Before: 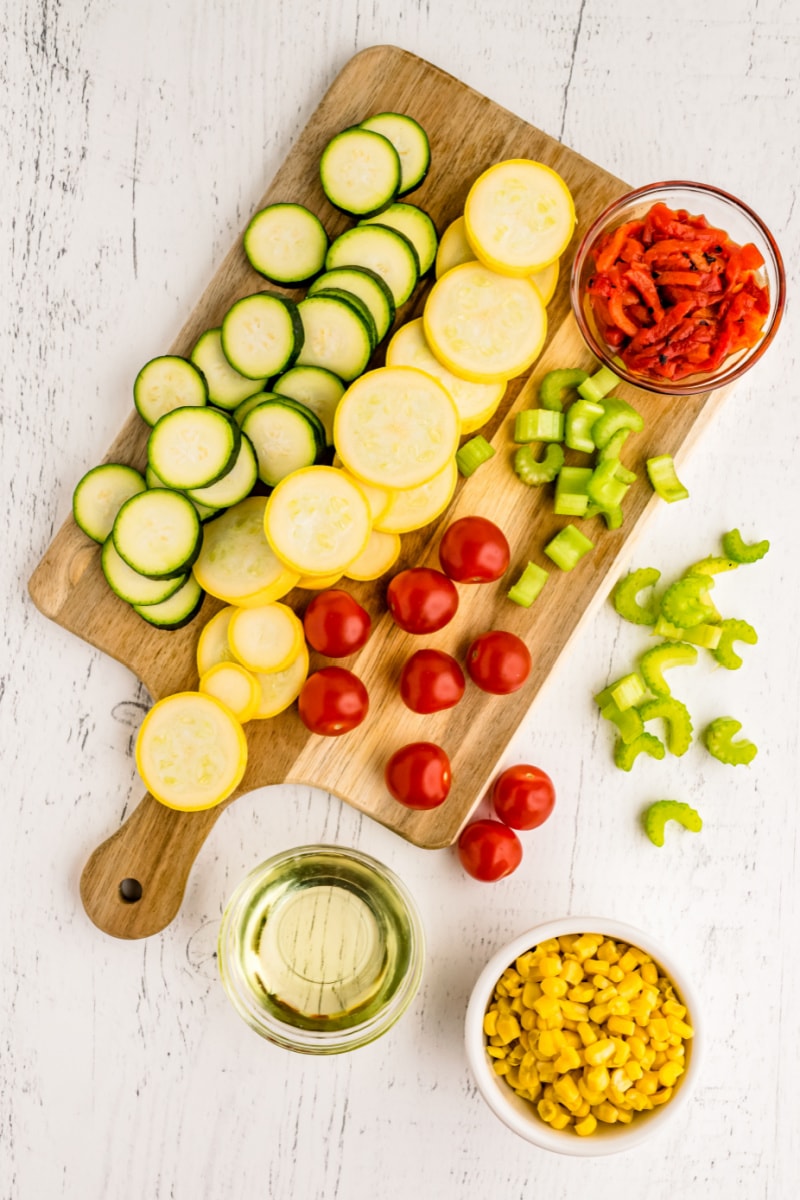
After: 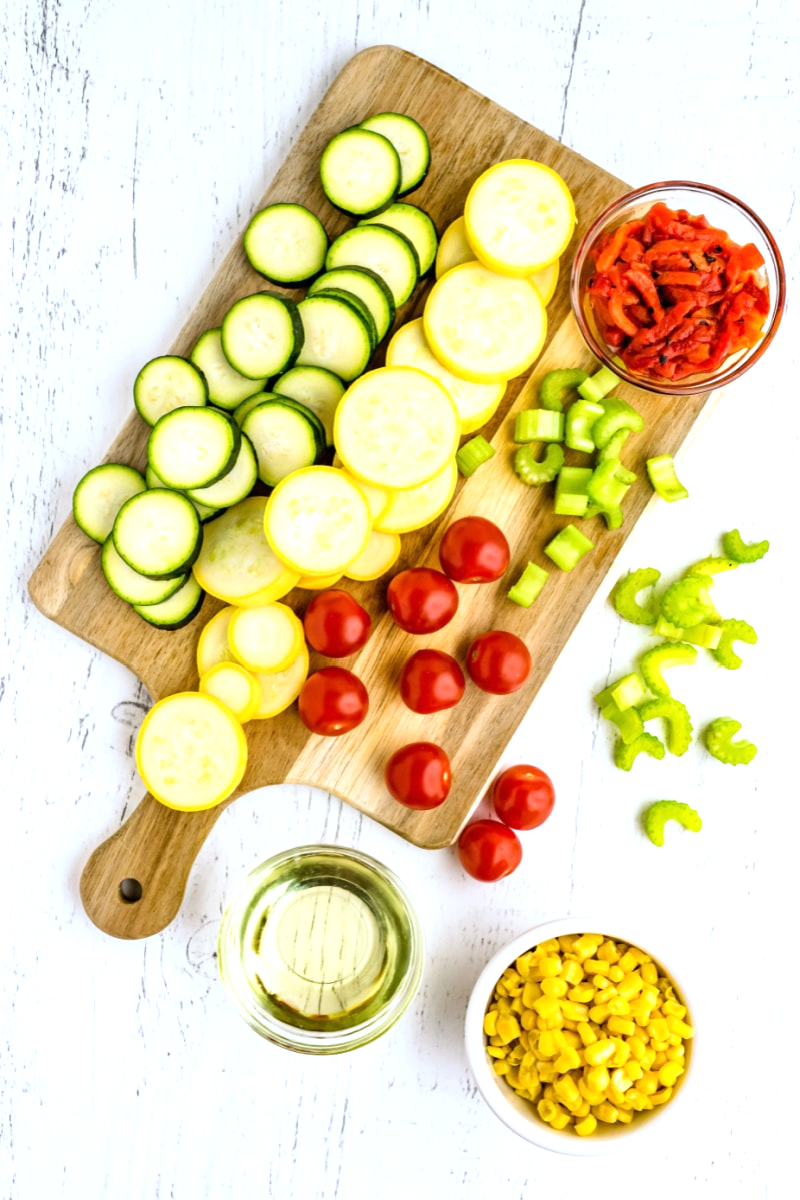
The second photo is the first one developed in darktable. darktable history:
white balance: red 0.924, blue 1.095
exposure: black level correction 0, exposure 0.5 EV, compensate exposure bias true, compensate highlight preservation false
